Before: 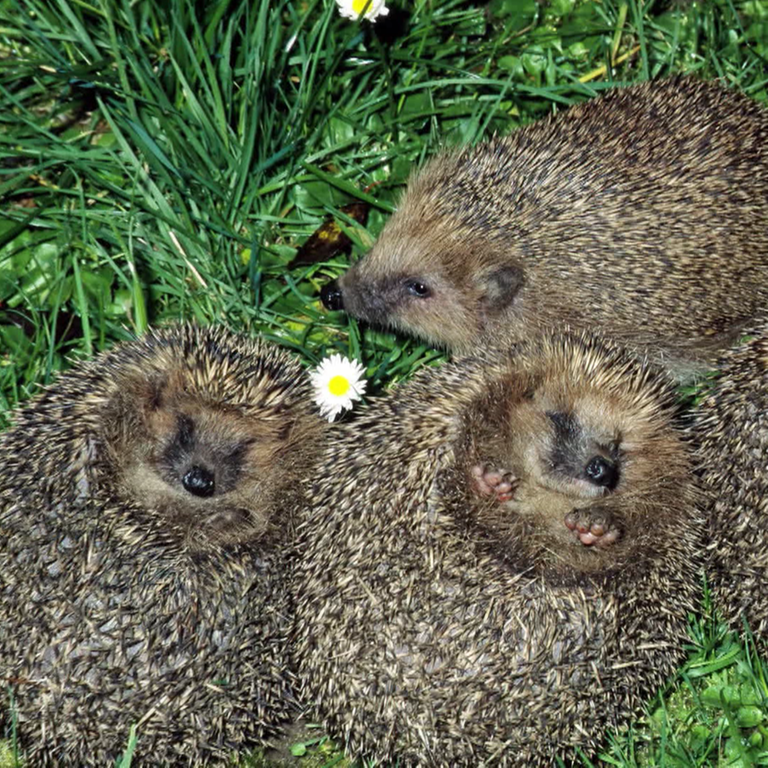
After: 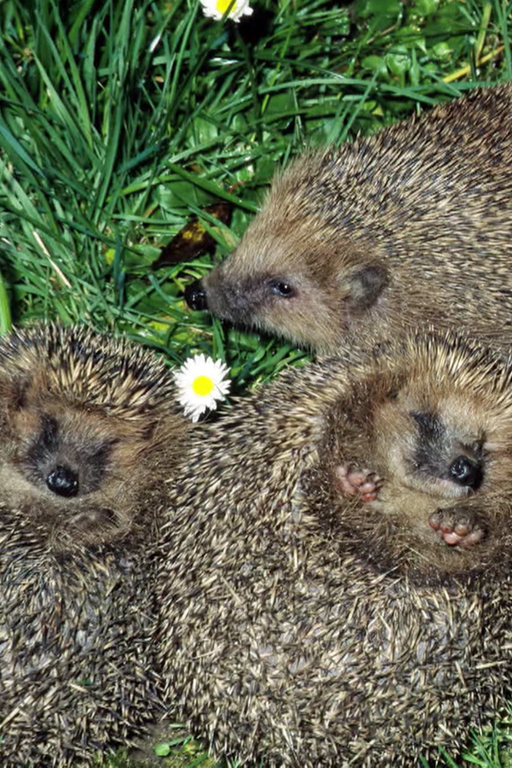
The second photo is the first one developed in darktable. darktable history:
crop and rotate: left 17.789%, right 15.419%
